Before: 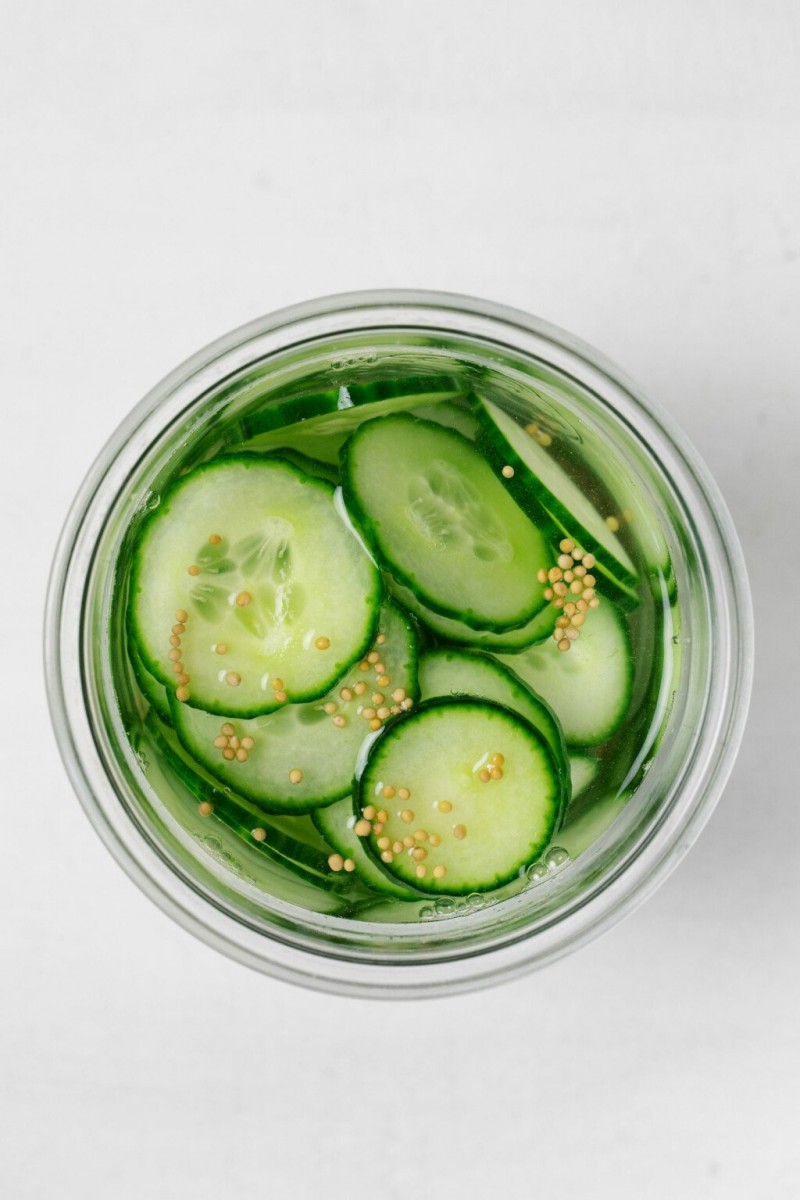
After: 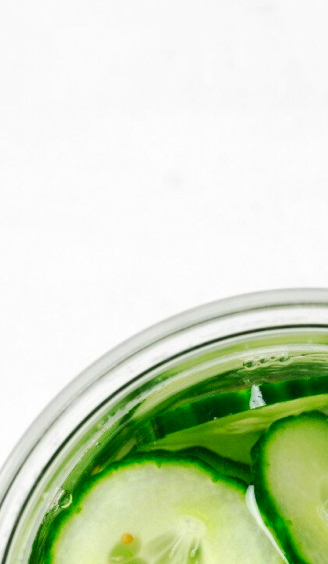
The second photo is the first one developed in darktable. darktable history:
tone curve: curves: ch0 [(0, 0.01) (0.037, 0.032) (0.131, 0.108) (0.275, 0.256) (0.483, 0.512) (0.61, 0.665) (0.696, 0.742) (0.792, 0.819) (0.911, 0.925) (0.997, 0.995)]; ch1 [(0, 0) (0.308, 0.29) (0.425, 0.411) (0.492, 0.488) (0.505, 0.503) (0.527, 0.531) (0.568, 0.594) (0.683, 0.702) (0.746, 0.77) (1, 1)]; ch2 [(0, 0) (0.246, 0.233) (0.36, 0.352) (0.415, 0.415) (0.485, 0.487) (0.502, 0.504) (0.525, 0.523) (0.539, 0.553) (0.587, 0.594) (0.636, 0.652) (0.711, 0.729) (0.845, 0.855) (0.998, 0.977)], preserve colors none
crop and rotate: left 11.028%, top 0.088%, right 47.964%, bottom 52.858%
tone equalizer: -7 EV 0.105 EV
exposure: exposure 0.258 EV, compensate highlight preservation false
